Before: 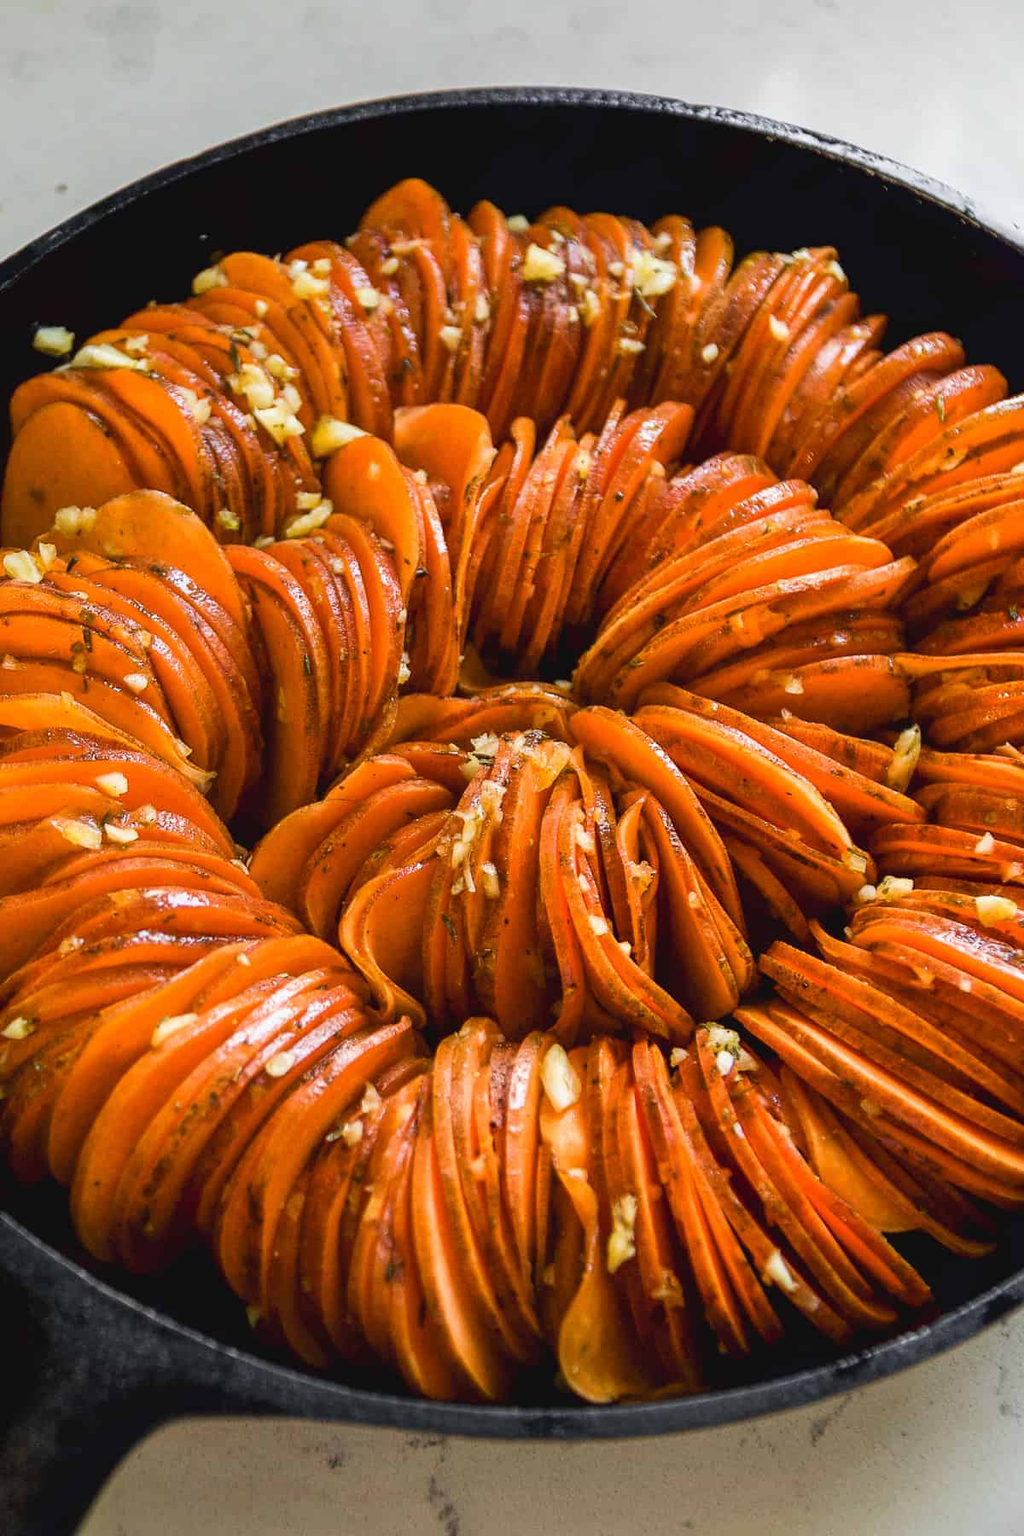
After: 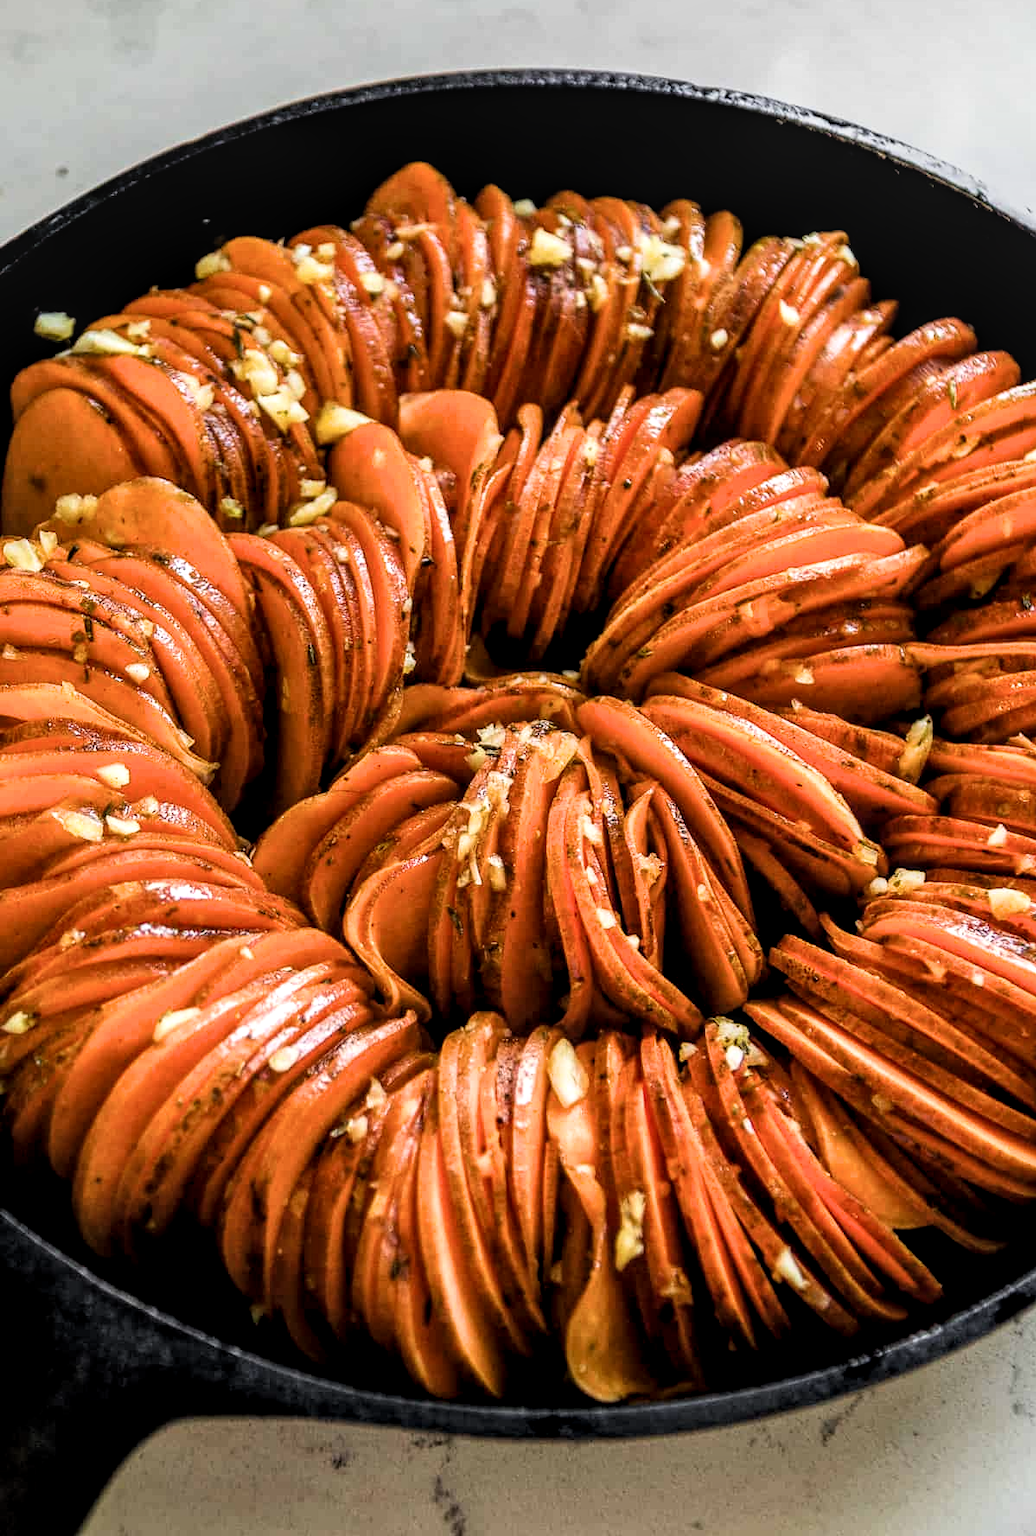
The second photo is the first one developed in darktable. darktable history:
local contrast: detail 130%
crop: top 1.235%, right 0.066%
filmic rgb: black relative exposure -8.66 EV, white relative exposure 2.69 EV, target black luminance 0%, target white luminance 99.981%, hardness 6.28, latitude 74.84%, contrast 1.316, highlights saturation mix -5.57%
